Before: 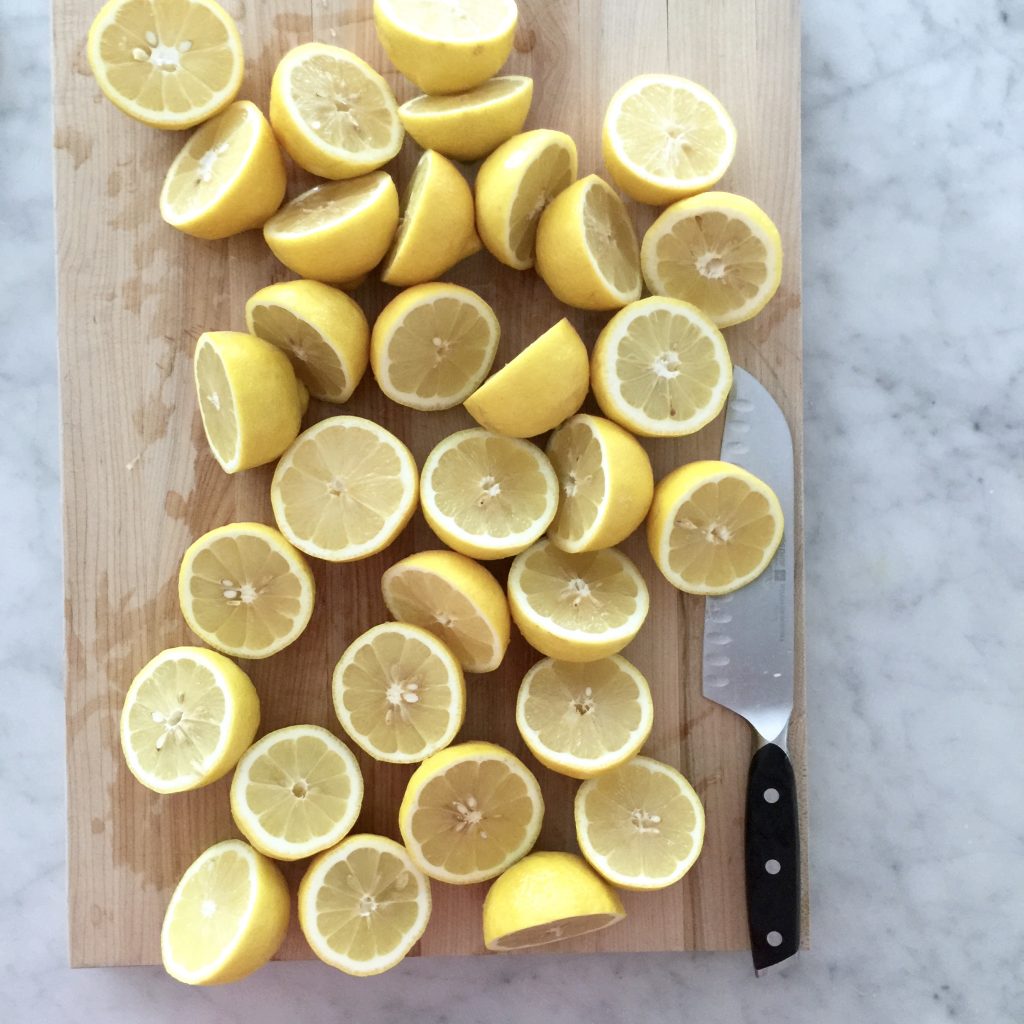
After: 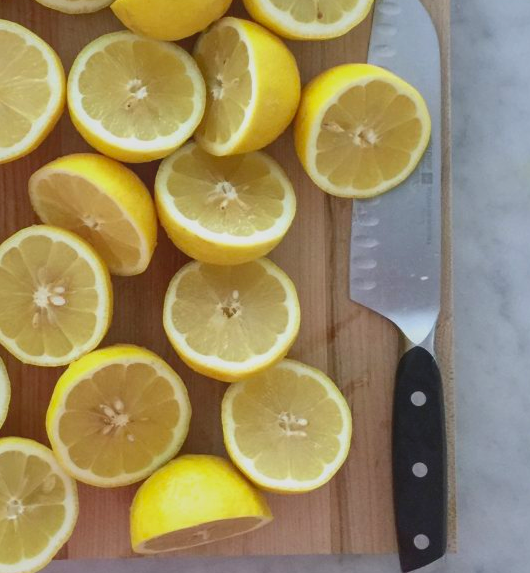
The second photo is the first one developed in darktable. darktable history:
contrast brightness saturation: contrast -0.19, saturation 0.19
shadows and highlights: on, module defaults
exposure: compensate highlight preservation false
crop: left 34.479%, top 38.822%, right 13.718%, bottom 5.172%
local contrast: on, module defaults
